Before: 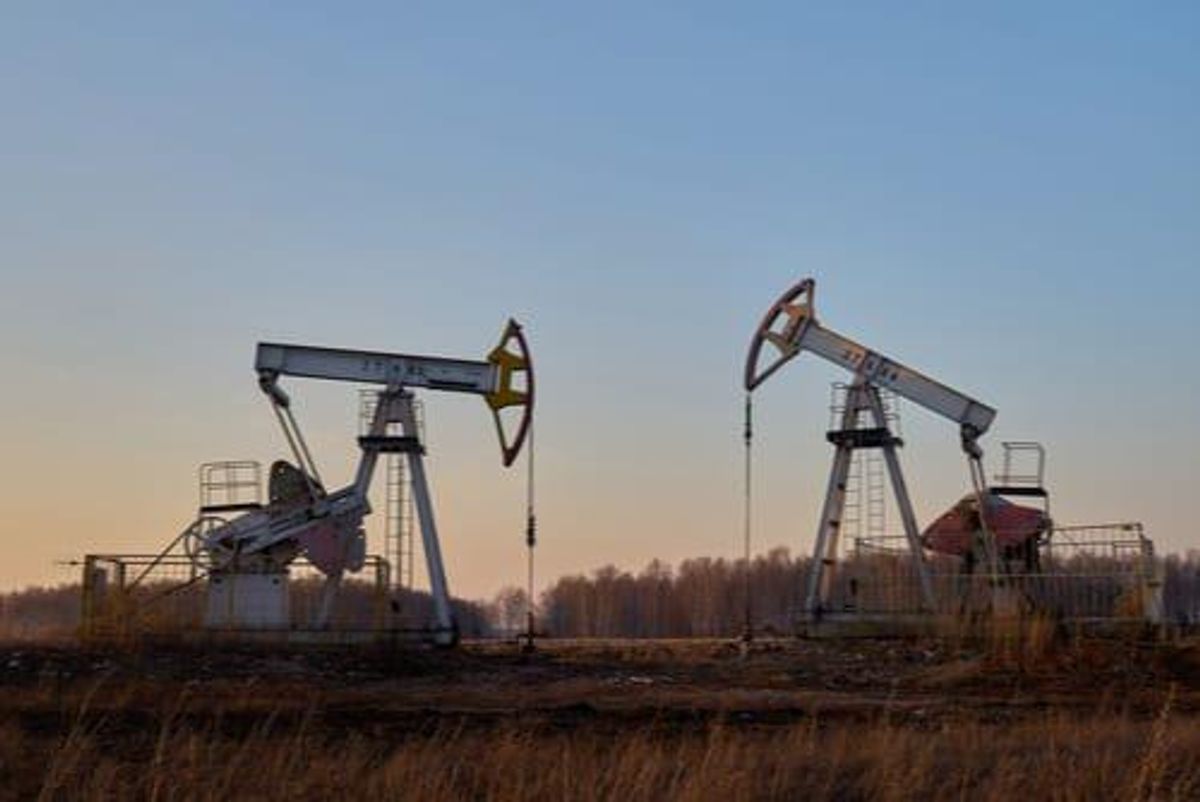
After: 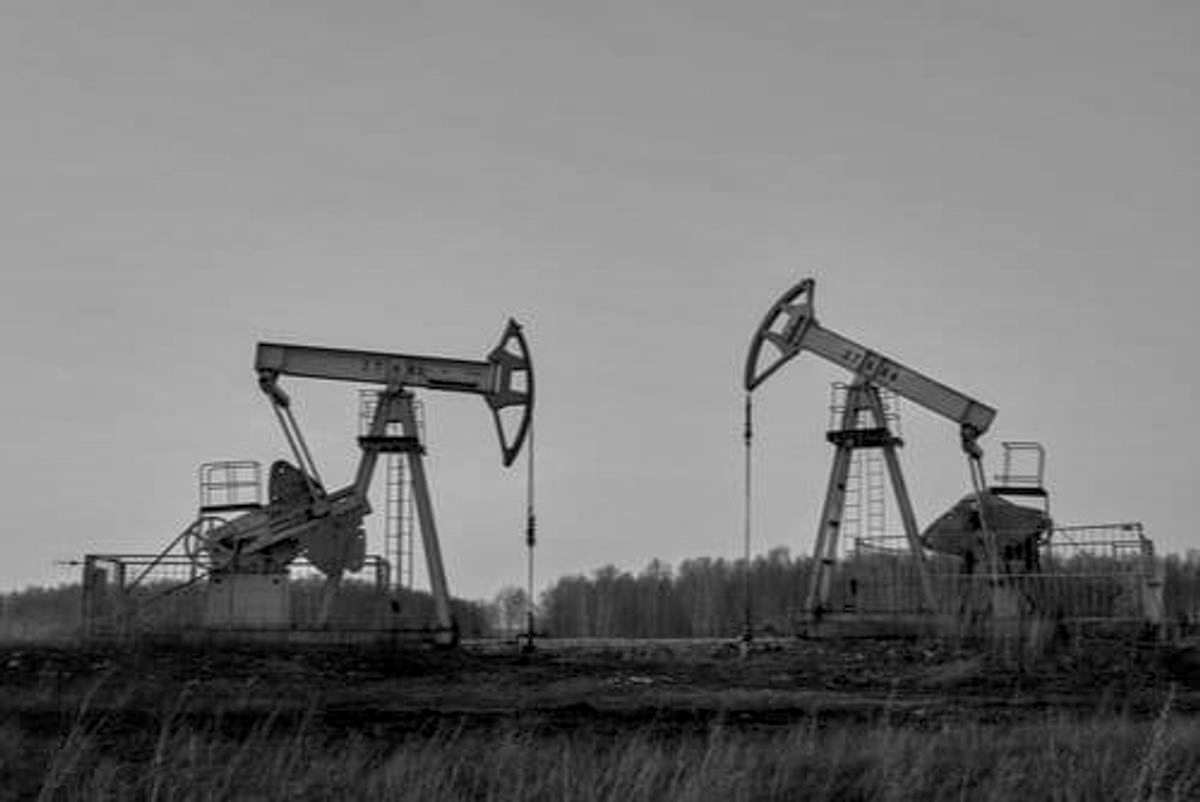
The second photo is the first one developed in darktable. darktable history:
color balance rgb: perceptual saturation grading › global saturation 10%, global vibrance 10%
monochrome: size 3.1
shadows and highlights: shadows 25, highlights -25
local contrast: on, module defaults
